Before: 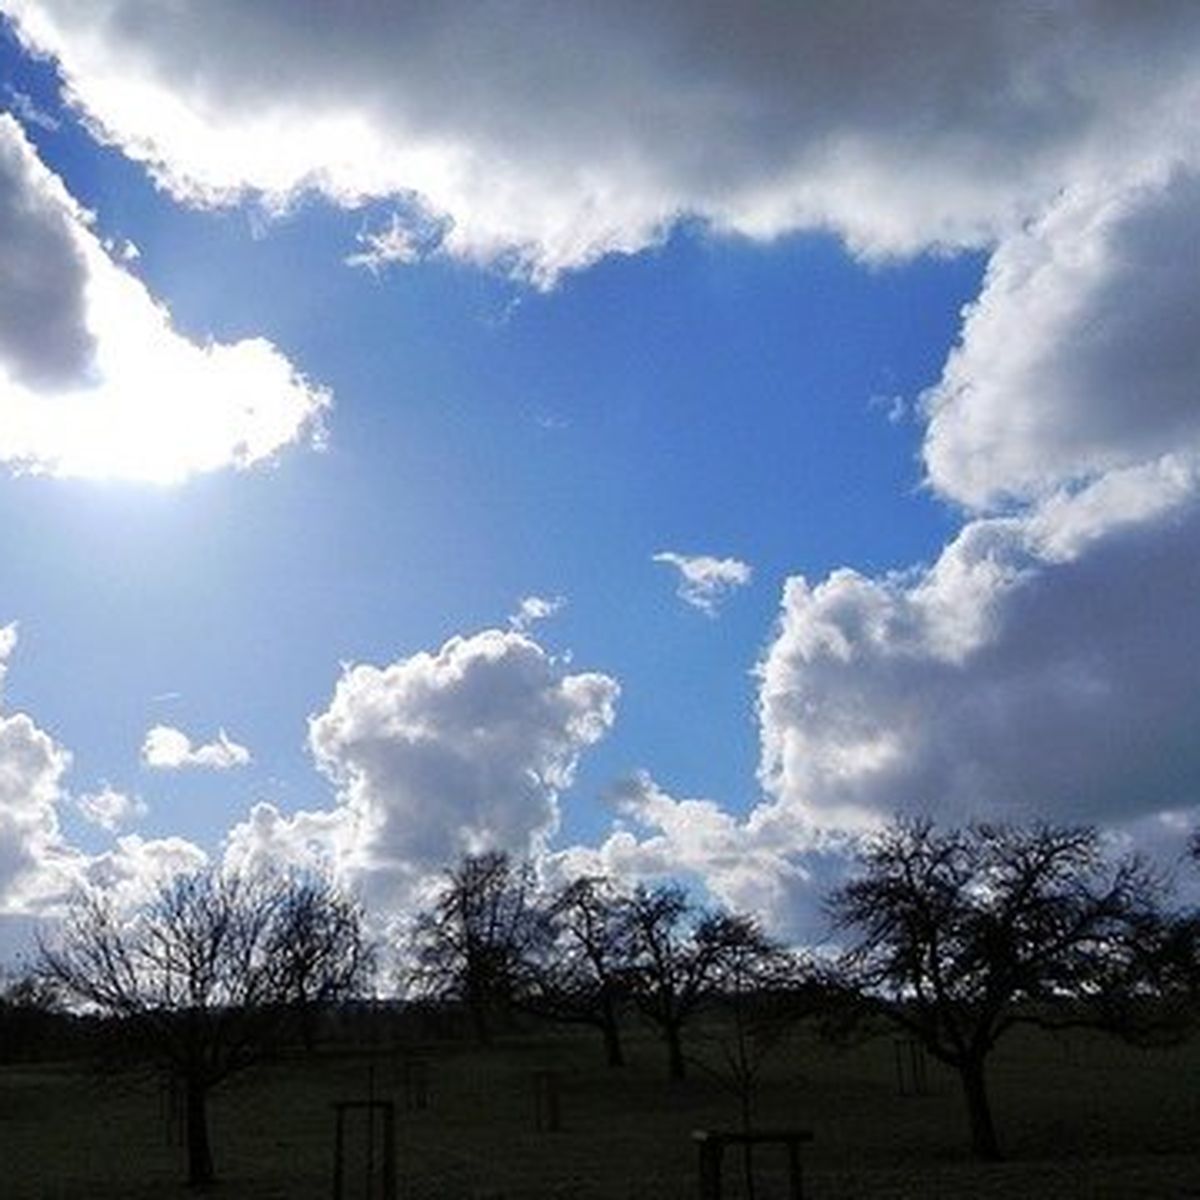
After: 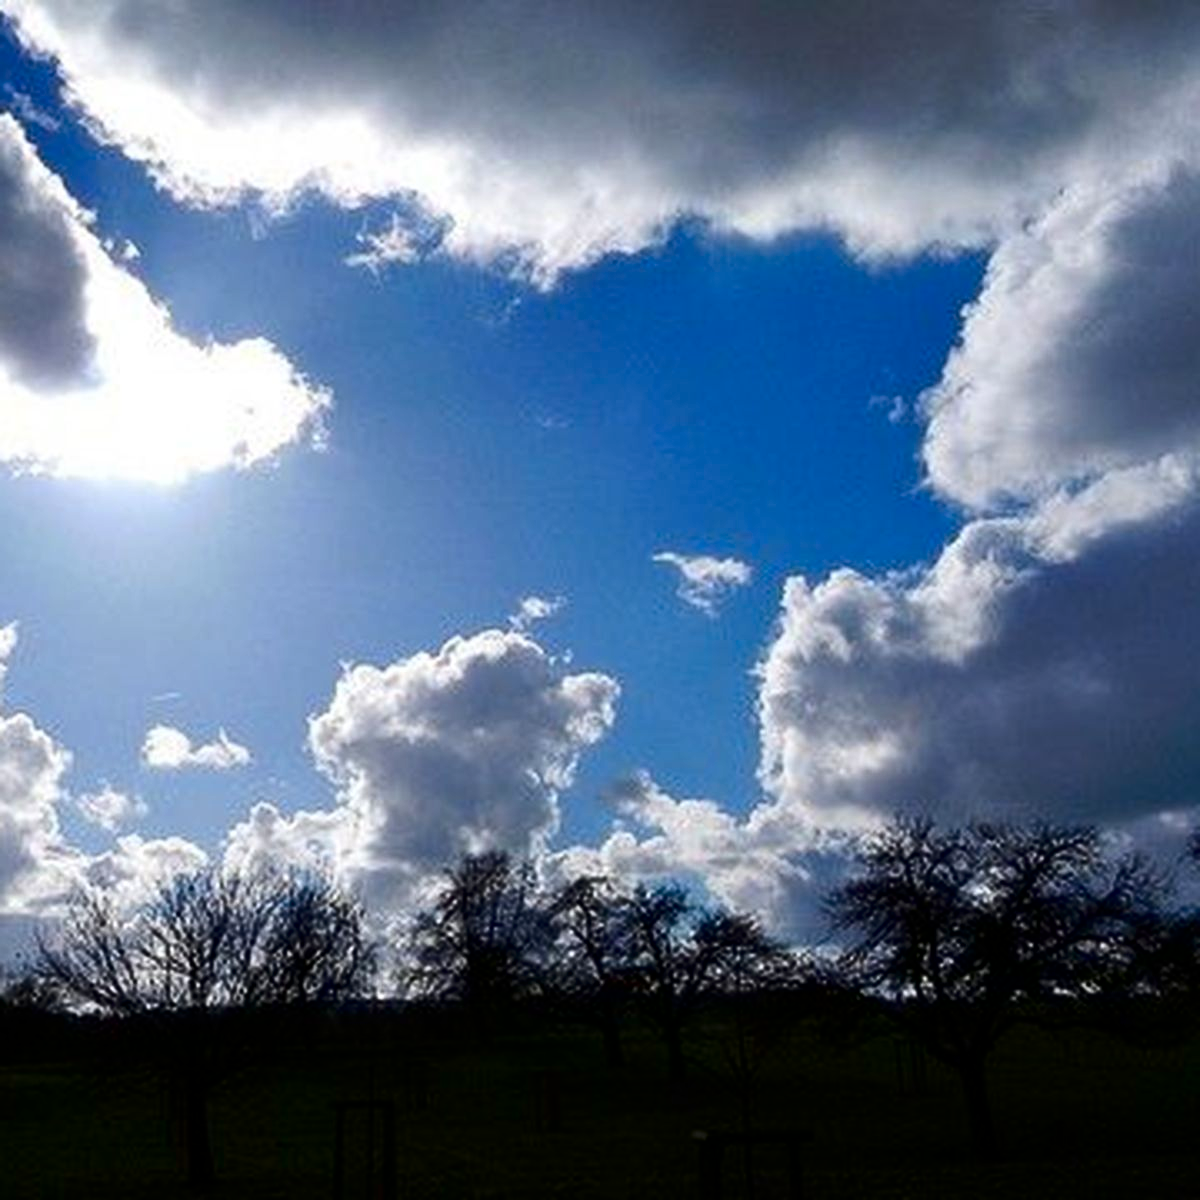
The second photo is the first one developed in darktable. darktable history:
contrast brightness saturation: contrast 0.125, brightness -0.23, saturation 0.141
